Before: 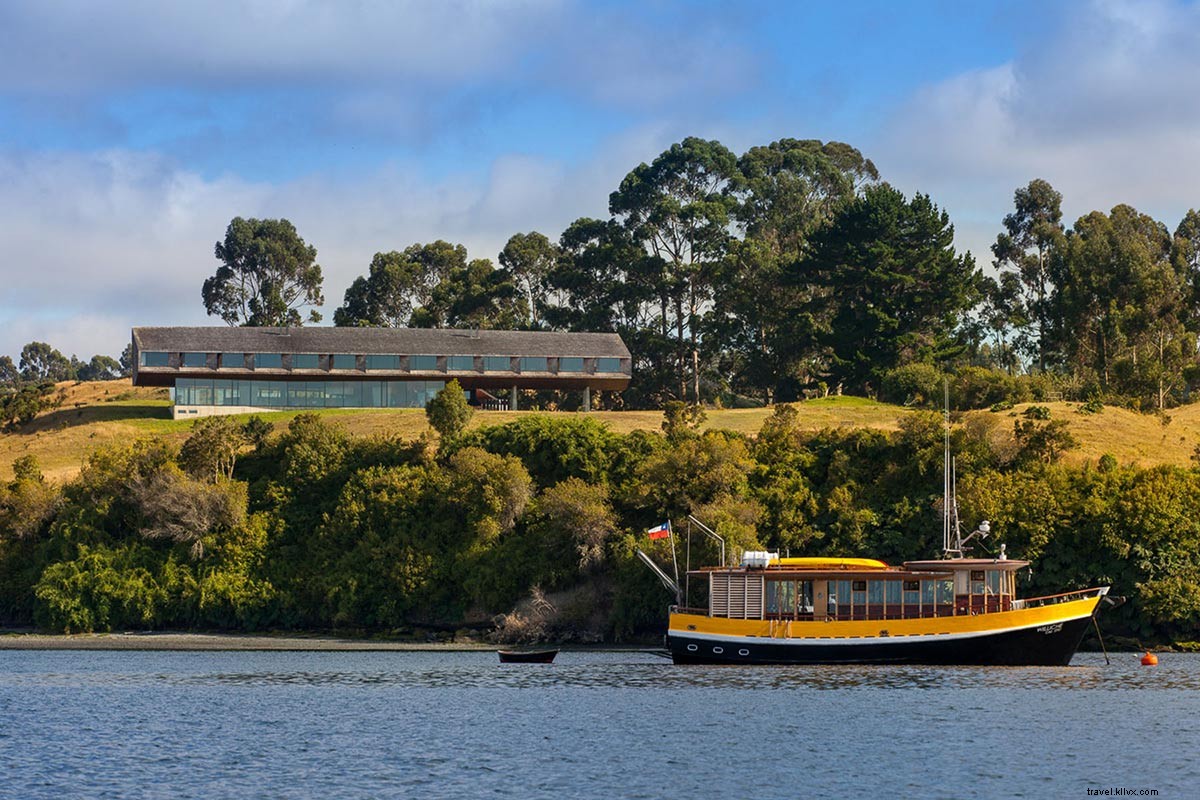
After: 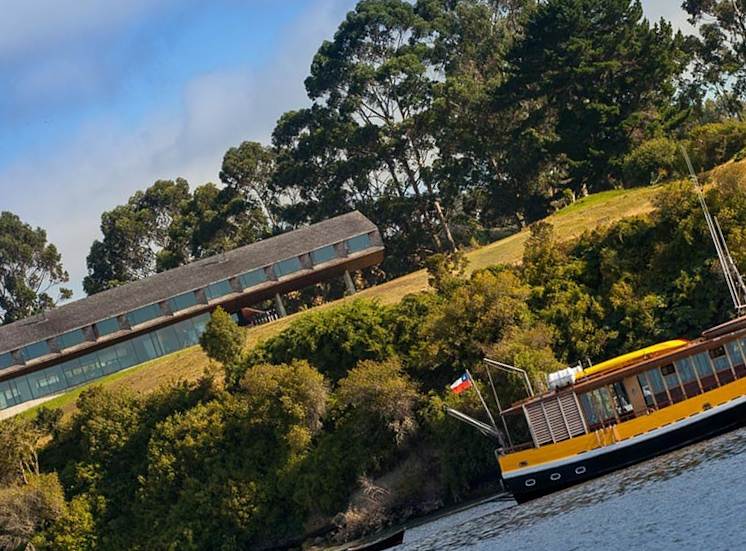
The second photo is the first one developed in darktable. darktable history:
crop and rotate: angle 19.12°, left 6.737%, right 3.931%, bottom 1.084%
